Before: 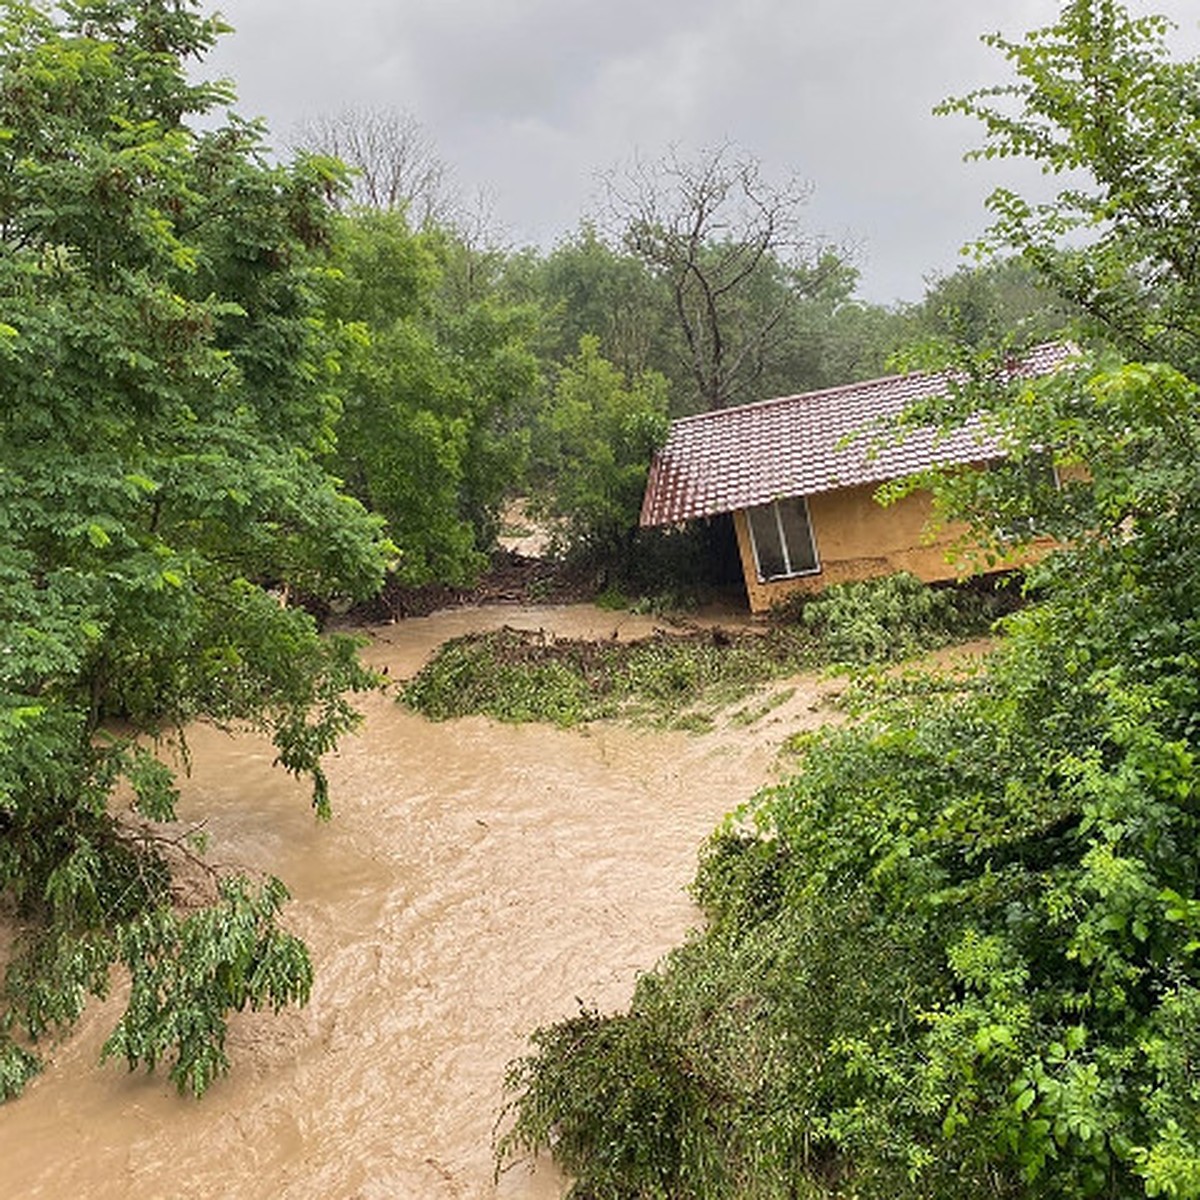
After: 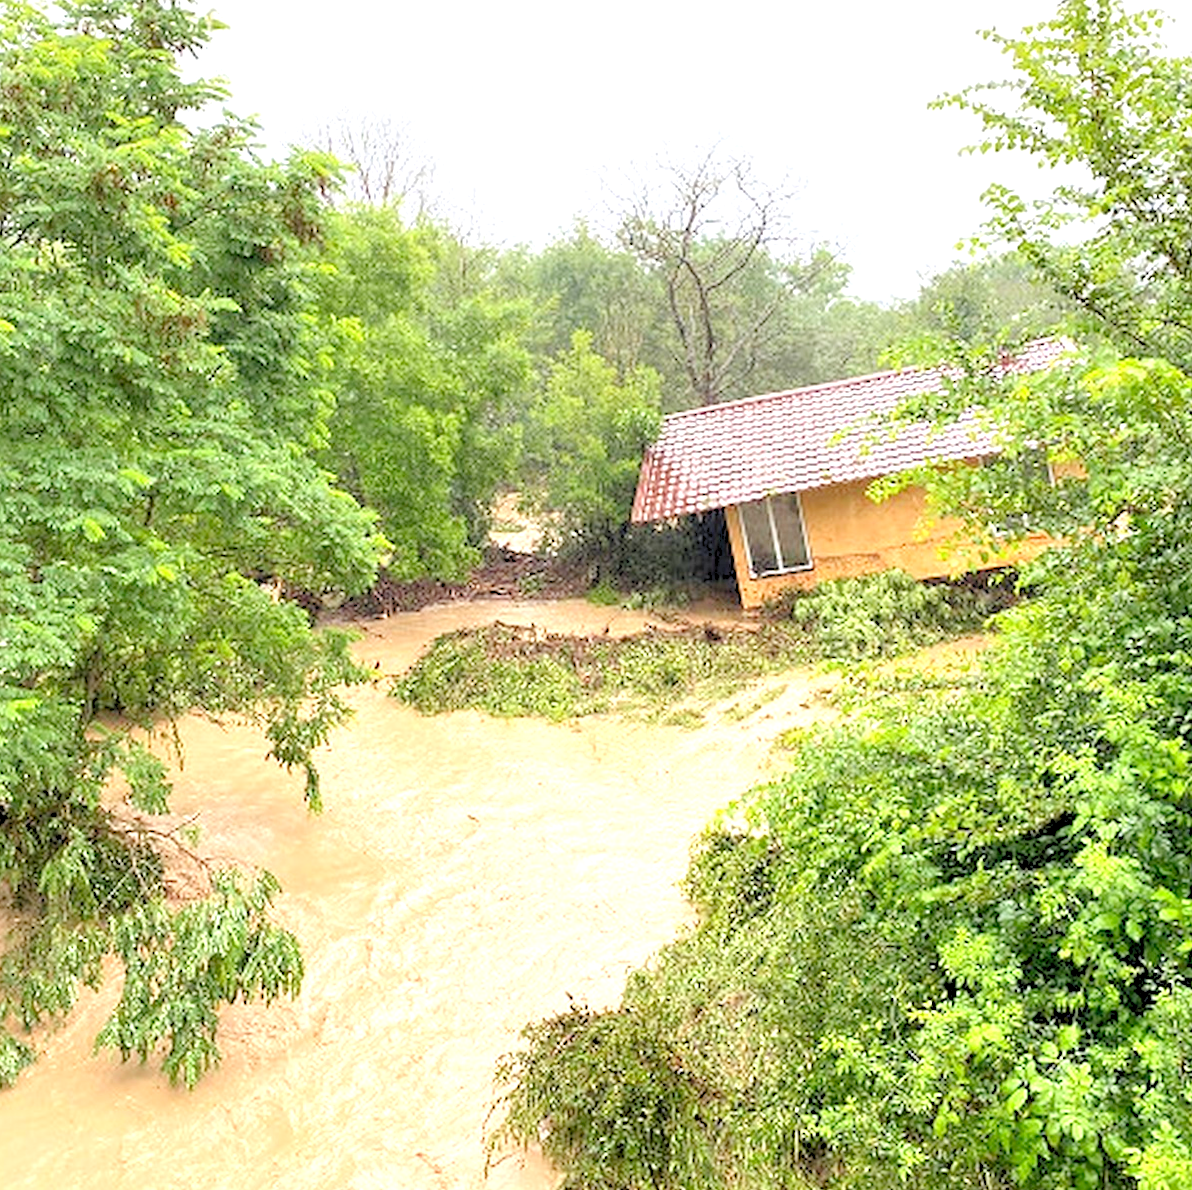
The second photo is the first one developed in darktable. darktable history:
levels: levels [0.072, 0.414, 0.976]
exposure: black level correction 0.001, exposure 0.955 EV, compensate exposure bias true, compensate highlight preservation false
rotate and perspective: rotation 0.192°, lens shift (horizontal) -0.015, crop left 0.005, crop right 0.996, crop top 0.006, crop bottom 0.99
